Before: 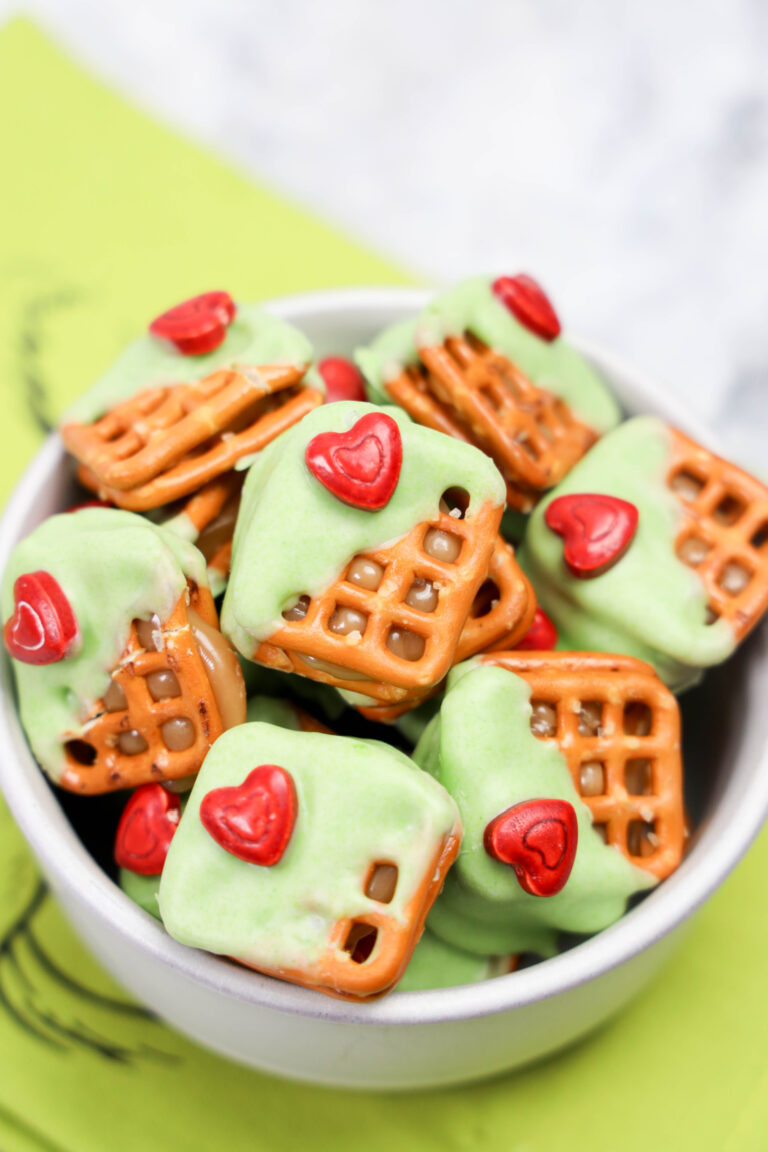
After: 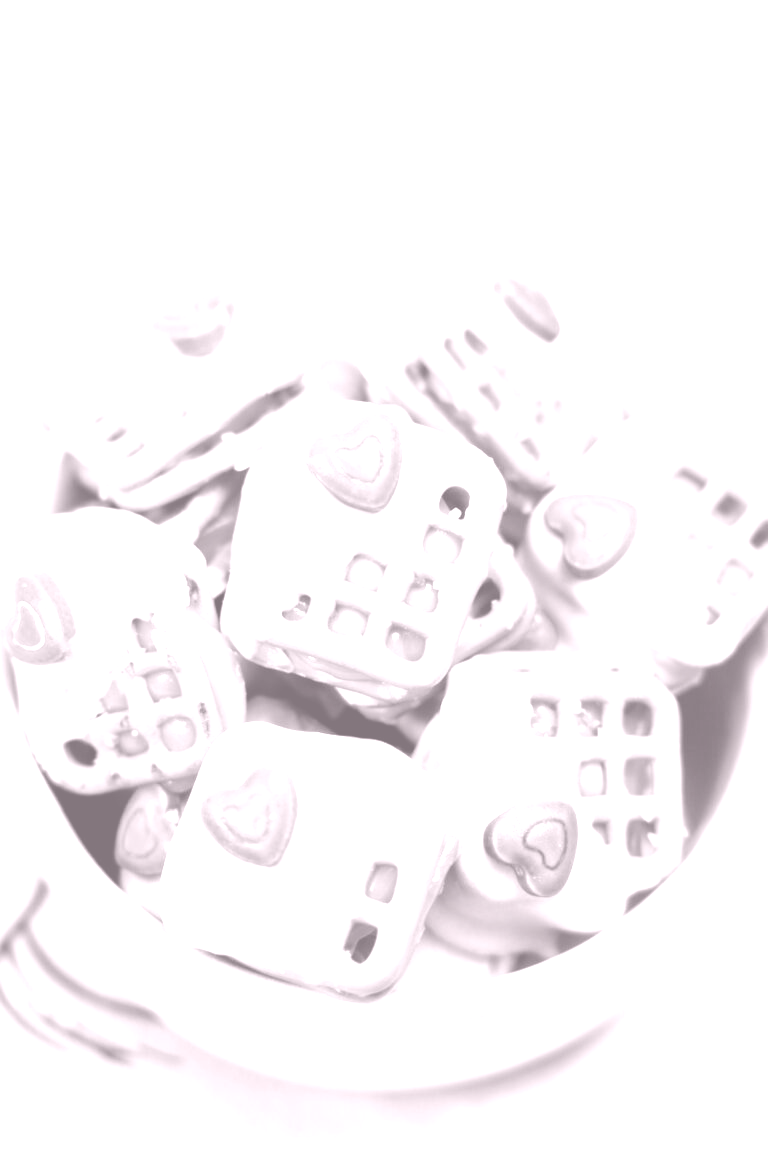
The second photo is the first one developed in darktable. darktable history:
levels: mode automatic, black 0.023%, white 99.97%, levels [0.062, 0.494, 0.925]
exposure: black level correction 0.001, compensate highlight preservation false
white balance: red 1, blue 1
colorize: hue 25.2°, saturation 83%, source mix 82%, lightness 79%, version 1
